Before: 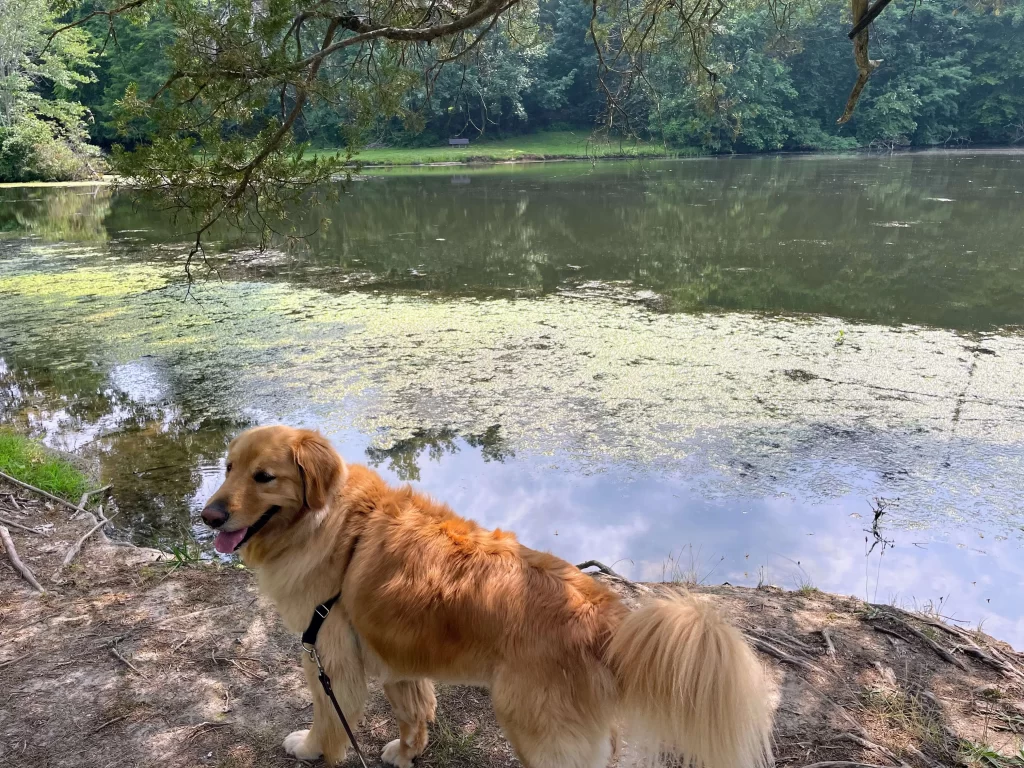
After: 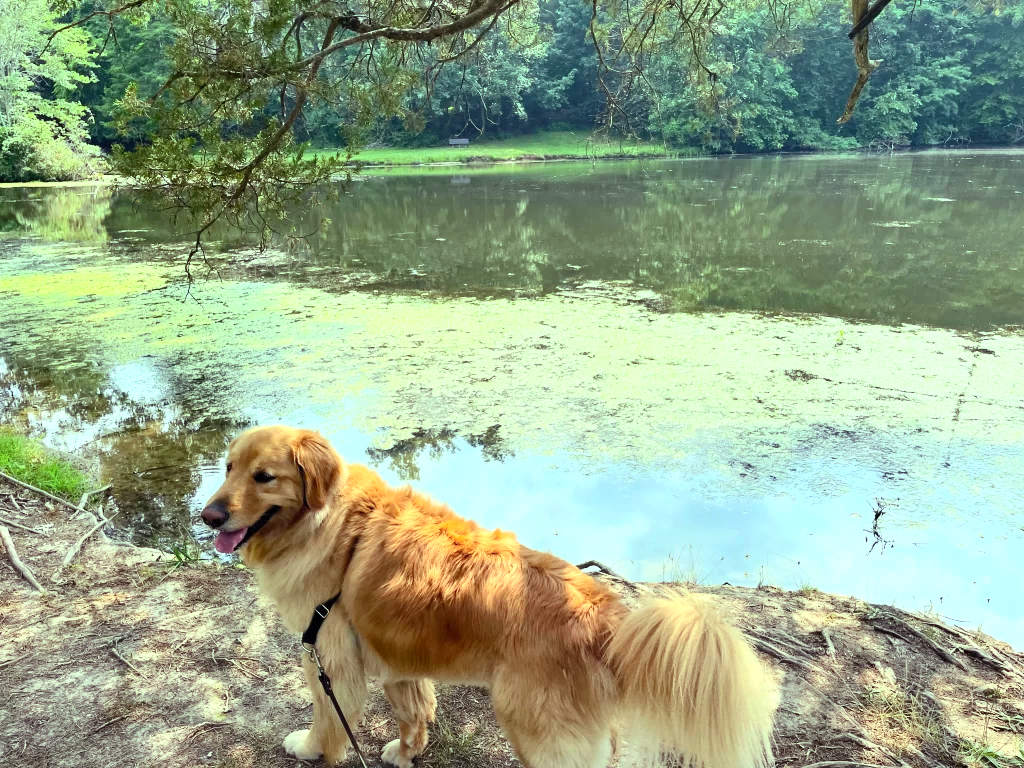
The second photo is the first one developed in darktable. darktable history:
contrast brightness saturation: contrast 0.199, brightness 0.147, saturation 0.14
color balance rgb: highlights gain › luminance 15.323%, highlights gain › chroma 6.894%, highlights gain › hue 126.37°, linear chroma grading › shadows -2.017%, linear chroma grading › highlights -14.502%, linear chroma grading › global chroma -9.478%, linear chroma grading › mid-tones -10.098%, perceptual saturation grading › global saturation 19.657%, perceptual brilliance grading › global brilliance 11.78%
tone equalizer: on, module defaults
